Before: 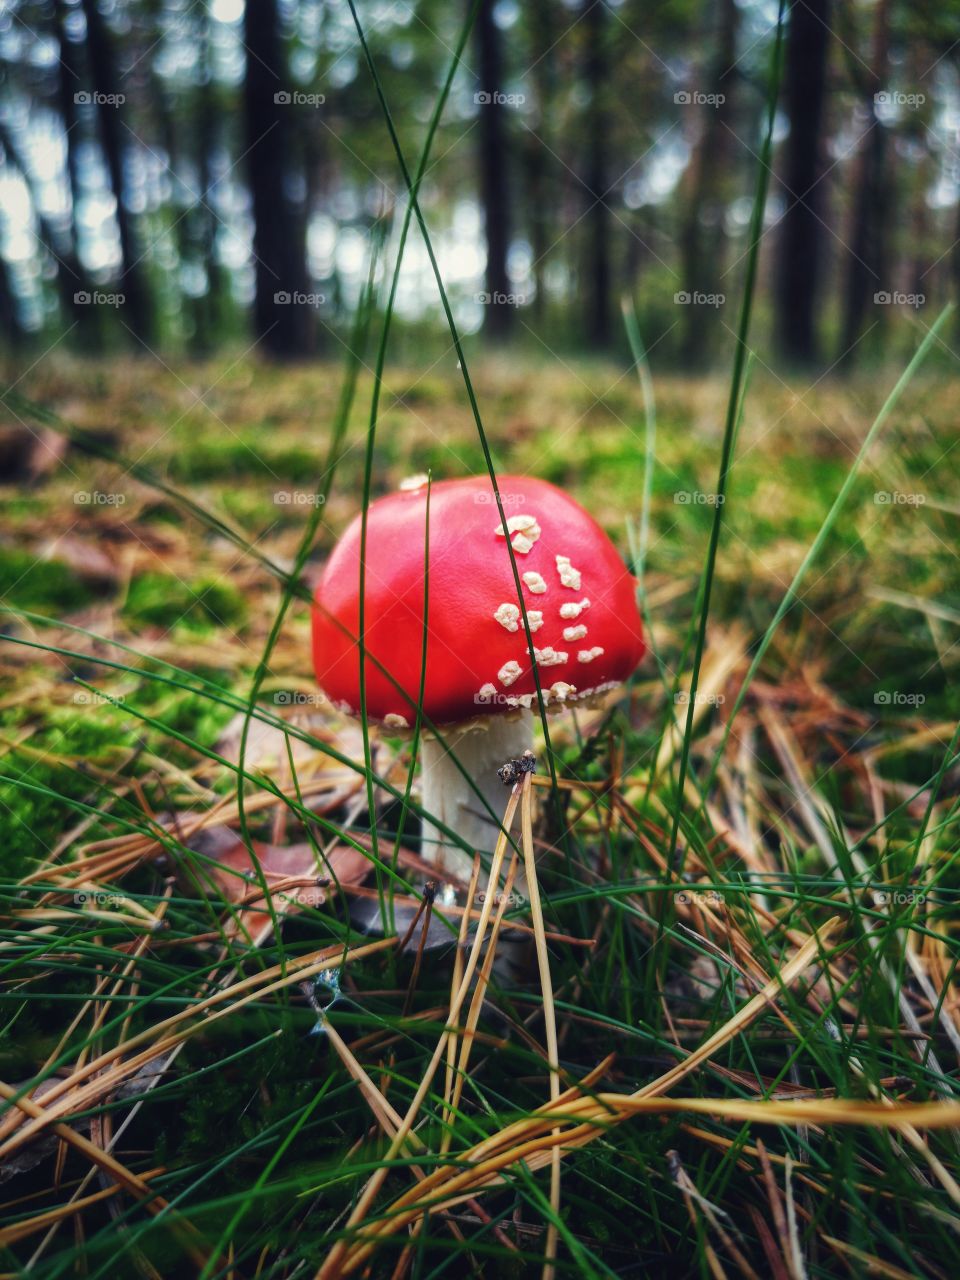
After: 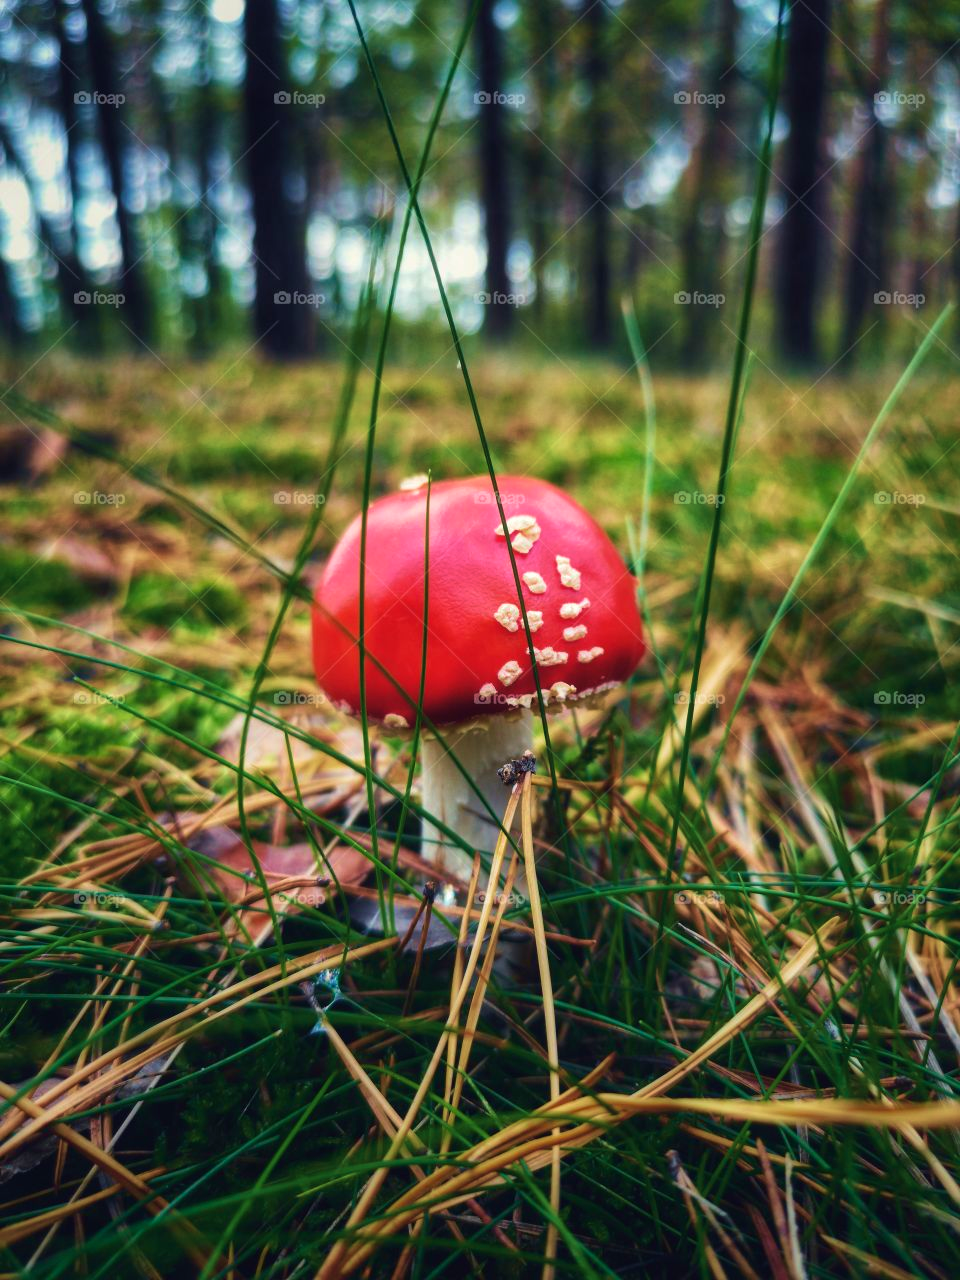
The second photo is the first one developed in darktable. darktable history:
velvia: strength 50.11%
